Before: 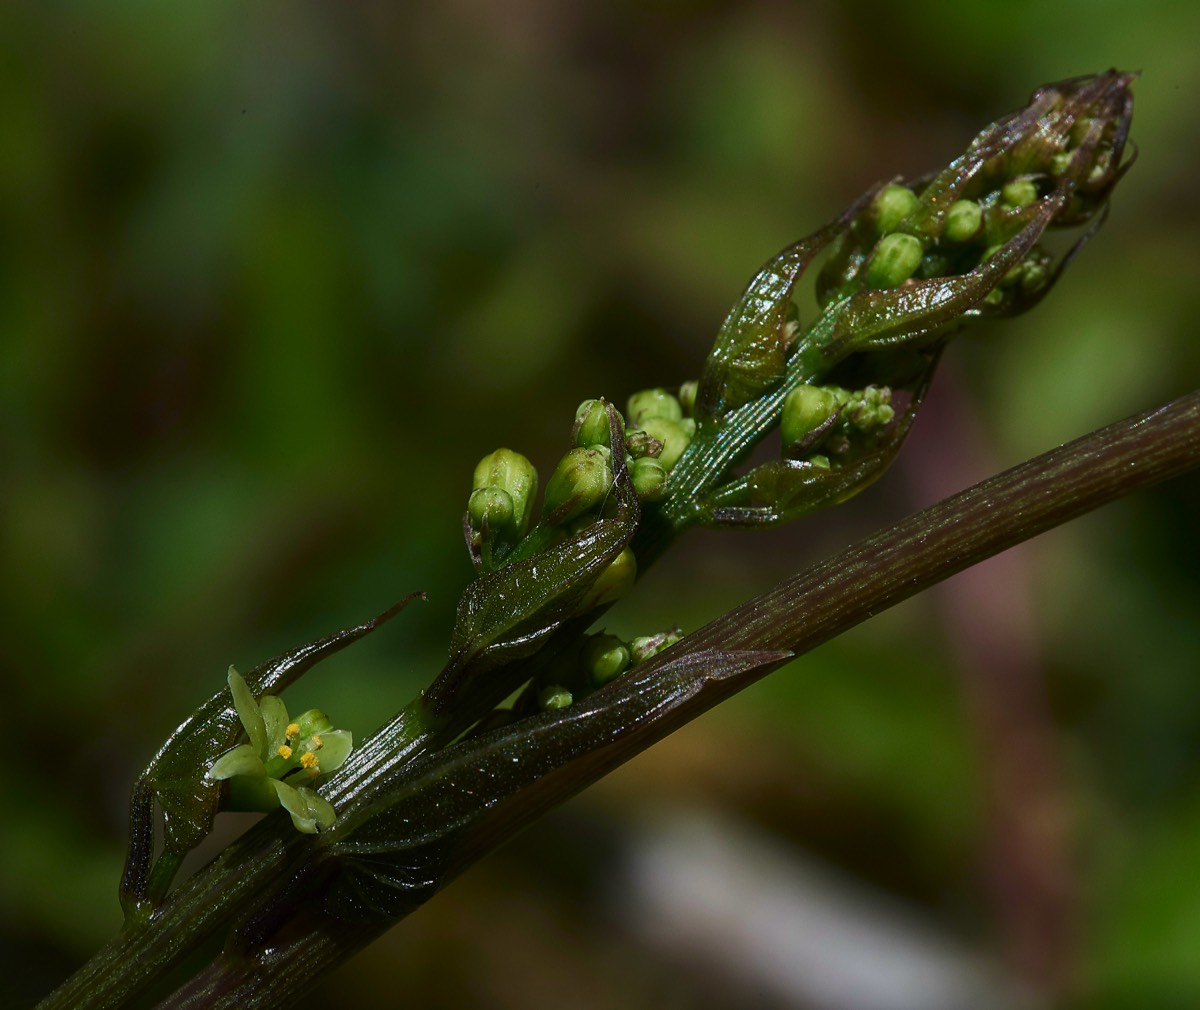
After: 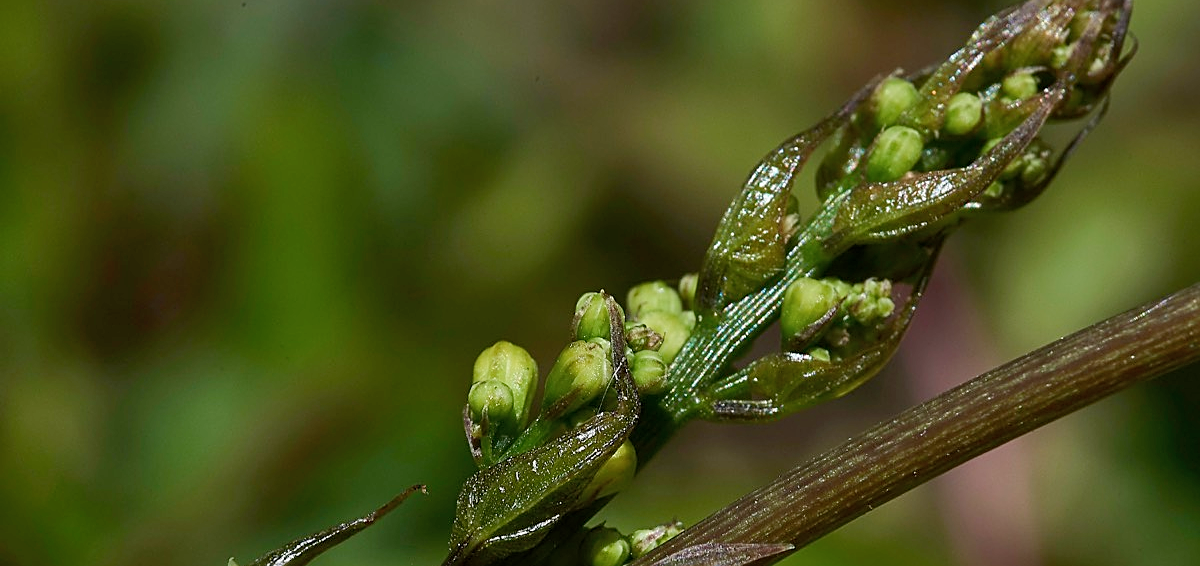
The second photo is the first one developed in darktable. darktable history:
crop and rotate: top 10.605%, bottom 33.274%
shadows and highlights: soften with gaussian
white balance: red 1.009, blue 0.985
sharpen: on, module defaults
